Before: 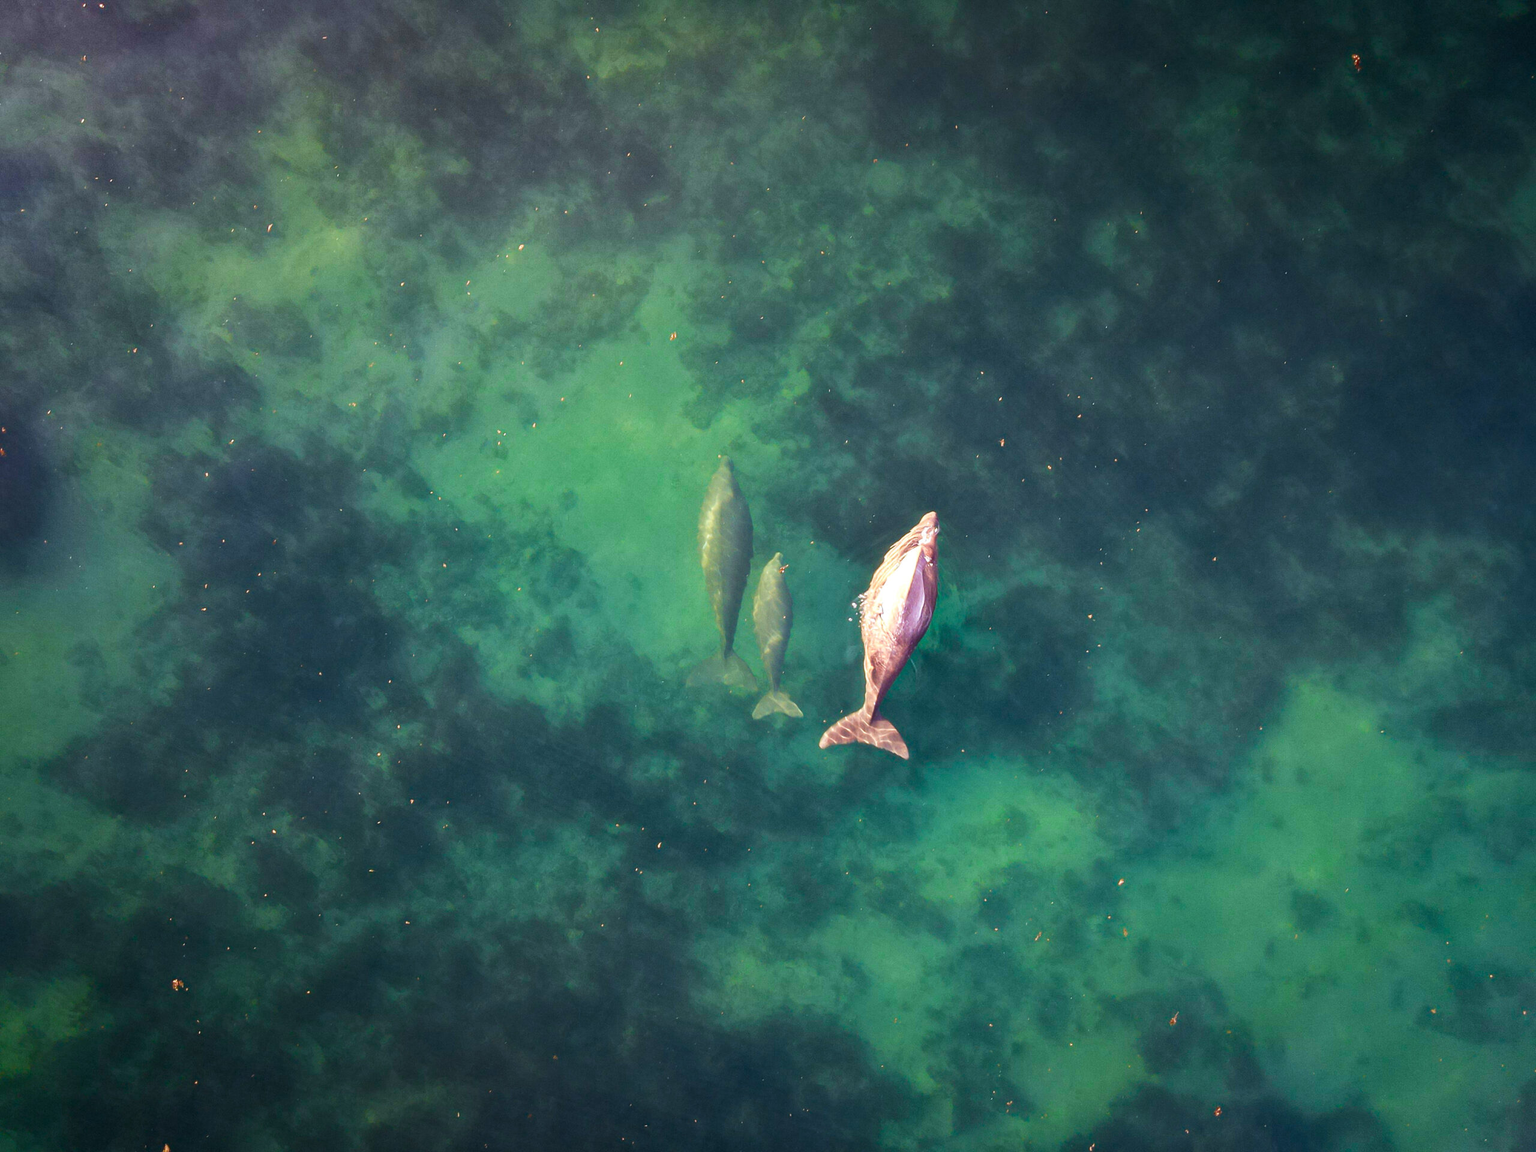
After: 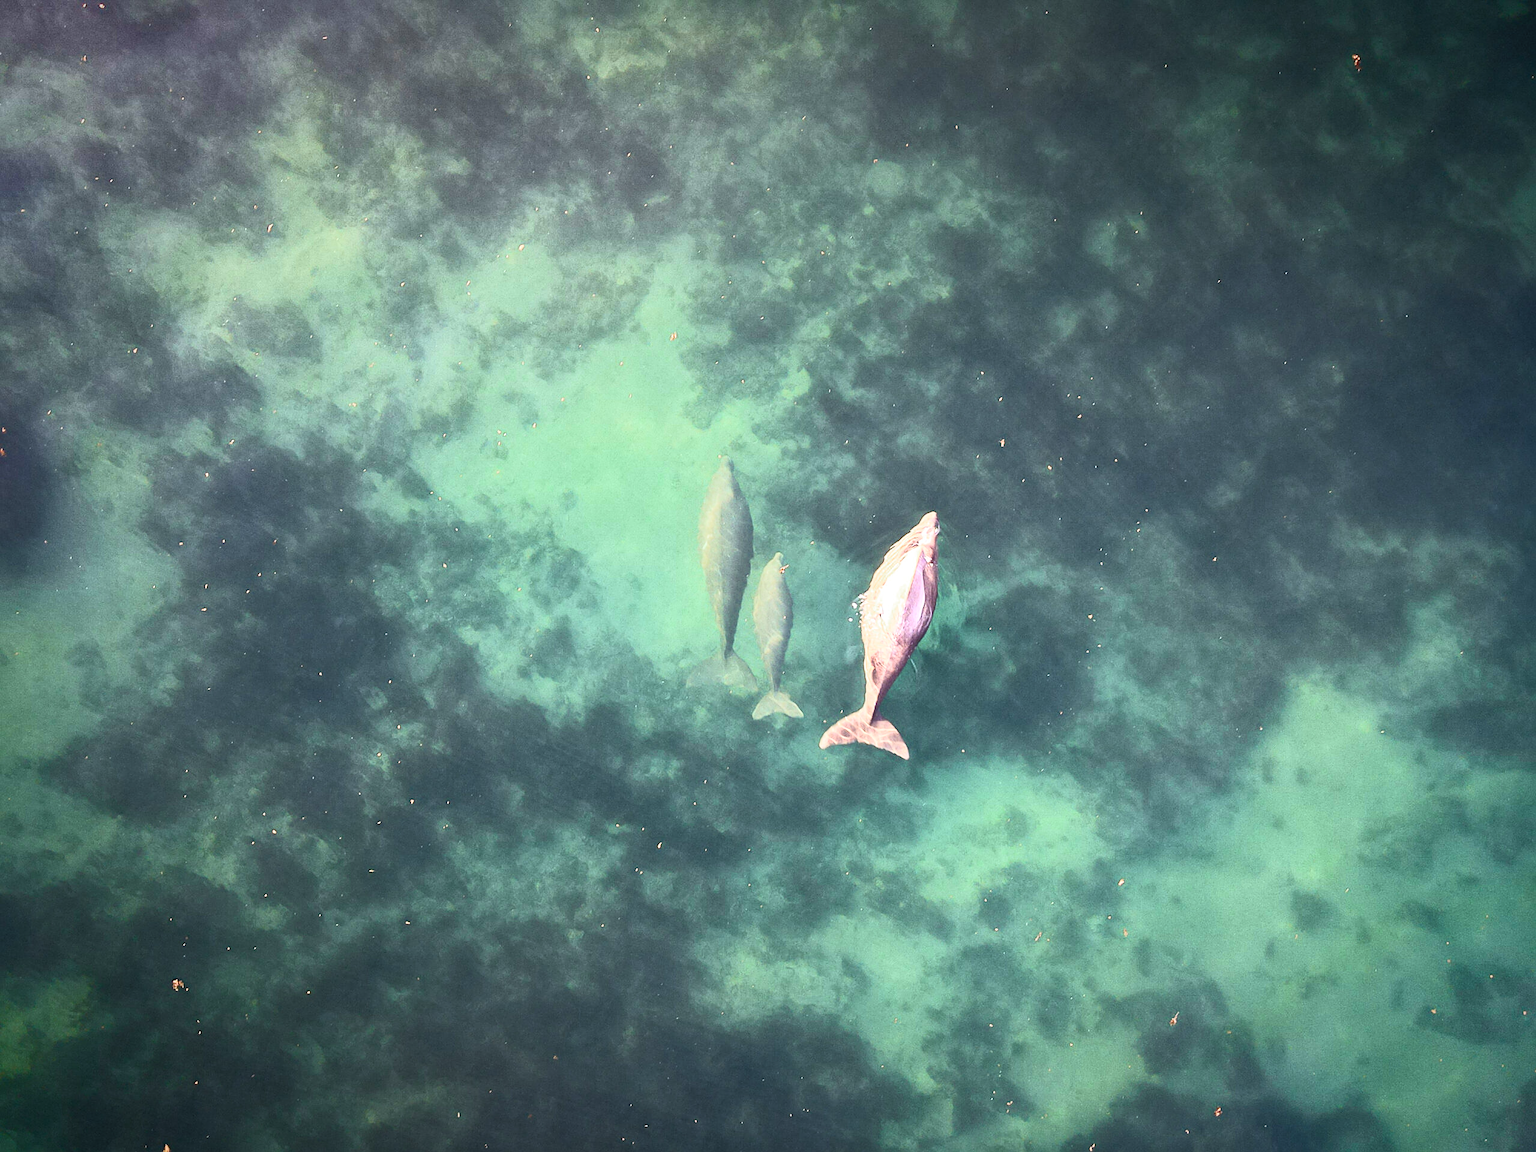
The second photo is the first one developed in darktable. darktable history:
color zones: curves: ch0 [(0, 0.5) (0.143, 0.5) (0.286, 0.456) (0.429, 0.5) (0.571, 0.5) (0.714, 0.5) (0.857, 0.5) (1, 0.5)]; ch1 [(0, 0.5) (0.143, 0.5) (0.286, 0.422) (0.429, 0.5) (0.571, 0.5) (0.714, 0.5) (0.857, 0.5) (1, 0.5)], mix 39.33%
vignetting: saturation 0.385, unbound false
sharpen: on, module defaults
contrast brightness saturation: contrast 0.437, brightness 0.548, saturation -0.199
tone equalizer: edges refinement/feathering 500, mask exposure compensation -1.57 EV, preserve details no
